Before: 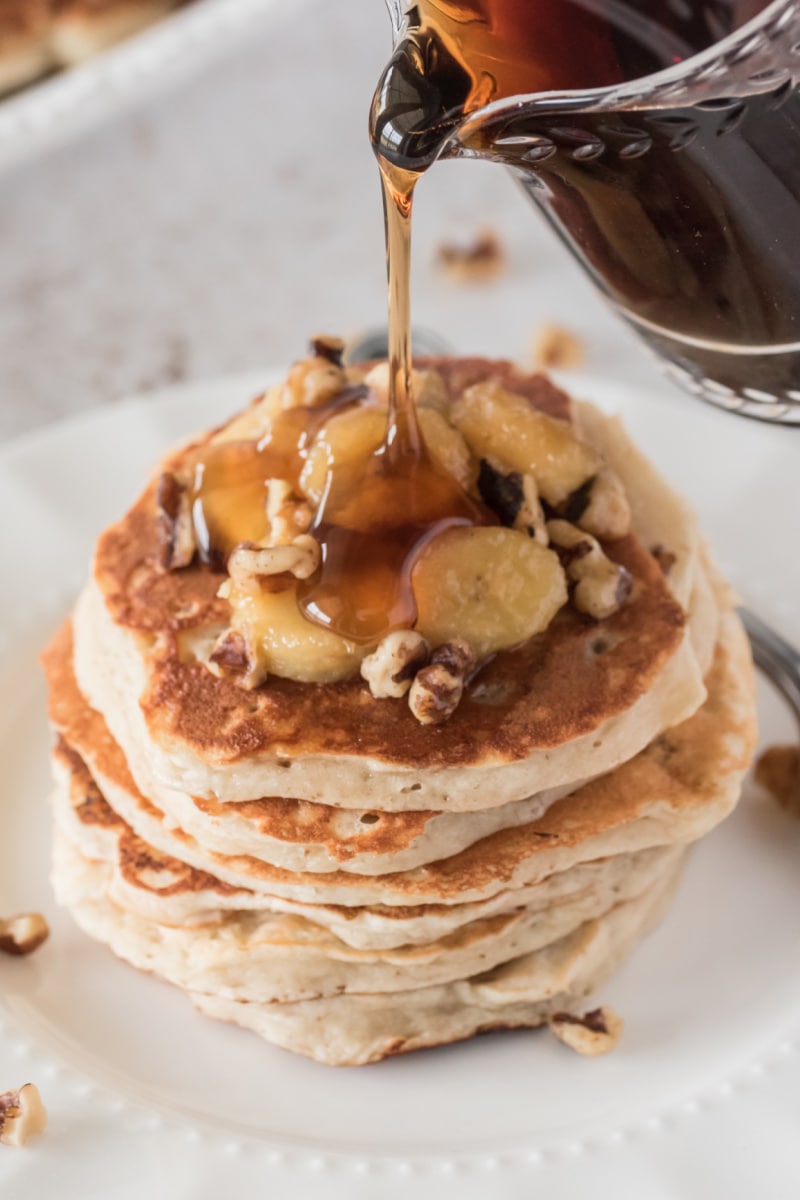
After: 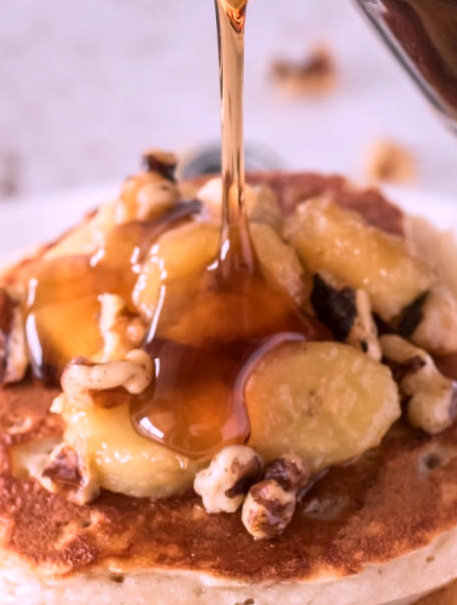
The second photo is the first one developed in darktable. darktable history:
white balance: red 1.066, blue 1.119
crop: left 20.932%, top 15.471%, right 21.848%, bottom 34.081%
contrast brightness saturation: saturation 0.1
levels: levels [0, 0.48, 0.961]
local contrast: mode bilateral grid, contrast 20, coarseness 50, detail 120%, midtone range 0.2
